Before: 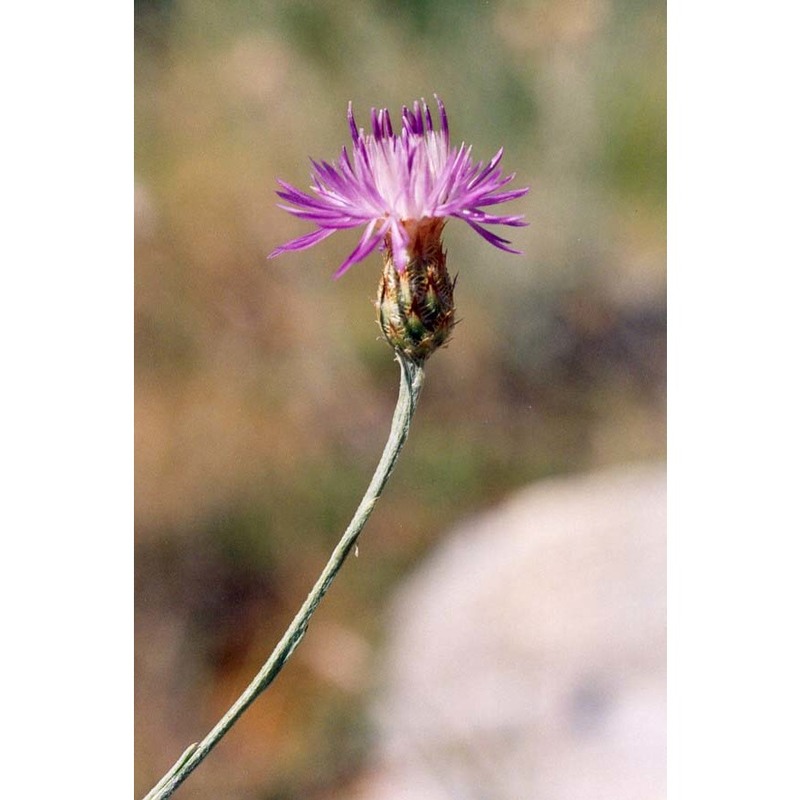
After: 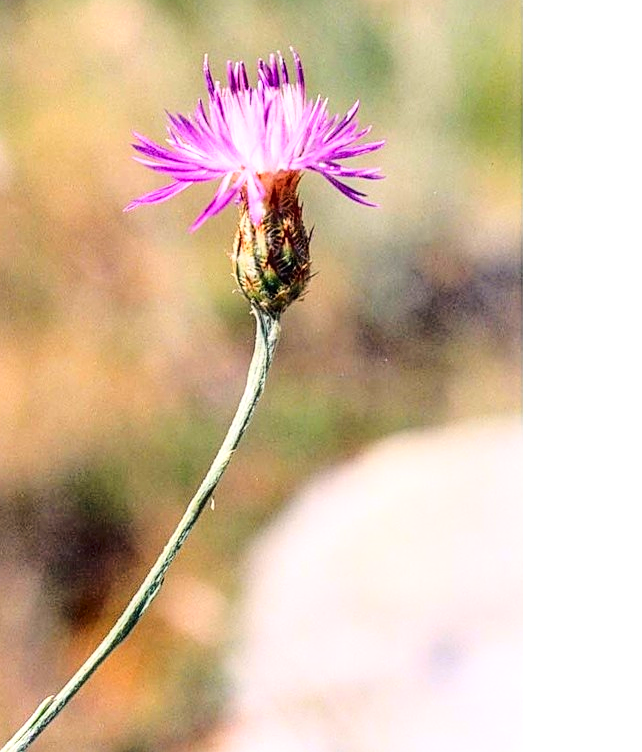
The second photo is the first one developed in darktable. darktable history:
color correction: highlights b* 0.005, saturation 1.12
crop and rotate: left 18.024%, top 5.898%, right 1.67%
base curve: curves: ch0 [(0, 0) (0.032, 0.037) (0.105, 0.228) (0.435, 0.76) (0.856, 0.983) (1, 1)]
exposure: black level correction 0.001, exposure 0.015 EV, compensate exposure bias true, compensate highlight preservation false
contrast equalizer: y [[0.5, 0.486, 0.447, 0.446, 0.489, 0.5], [0.5 ×6], [0.5 ×6], [0 ×6], [0 ×6]]
sharpen: radius 2.497, amount 0.325
local contrast: on, module defaults
